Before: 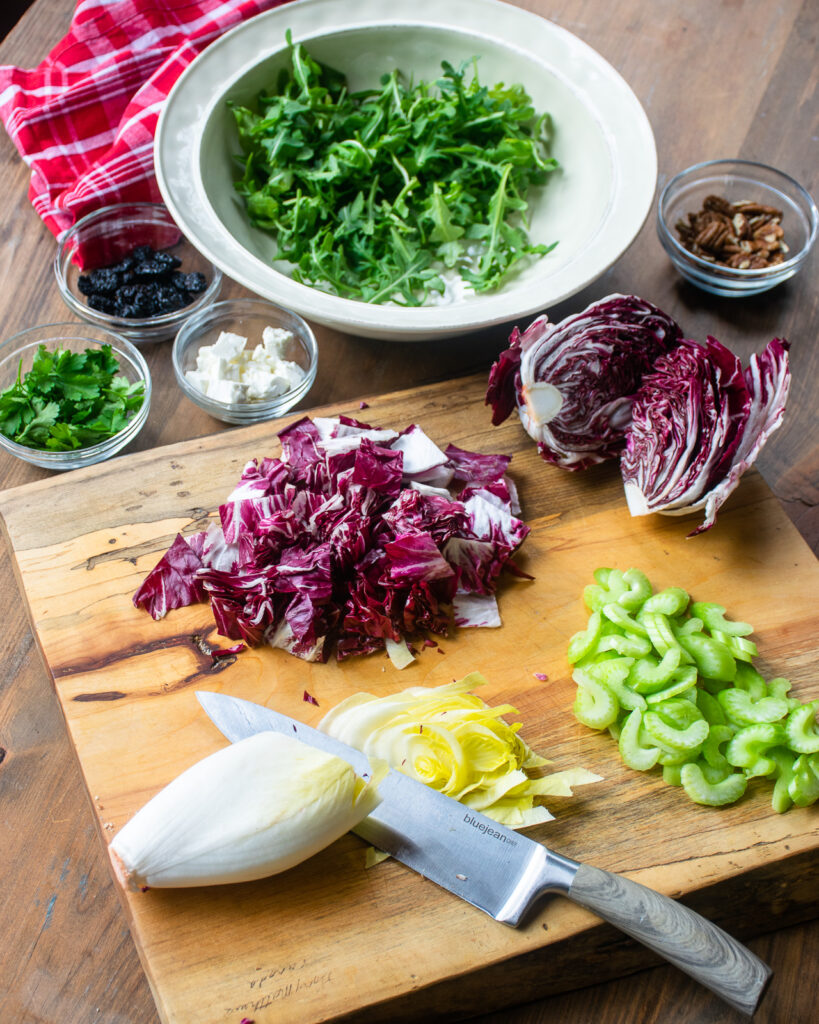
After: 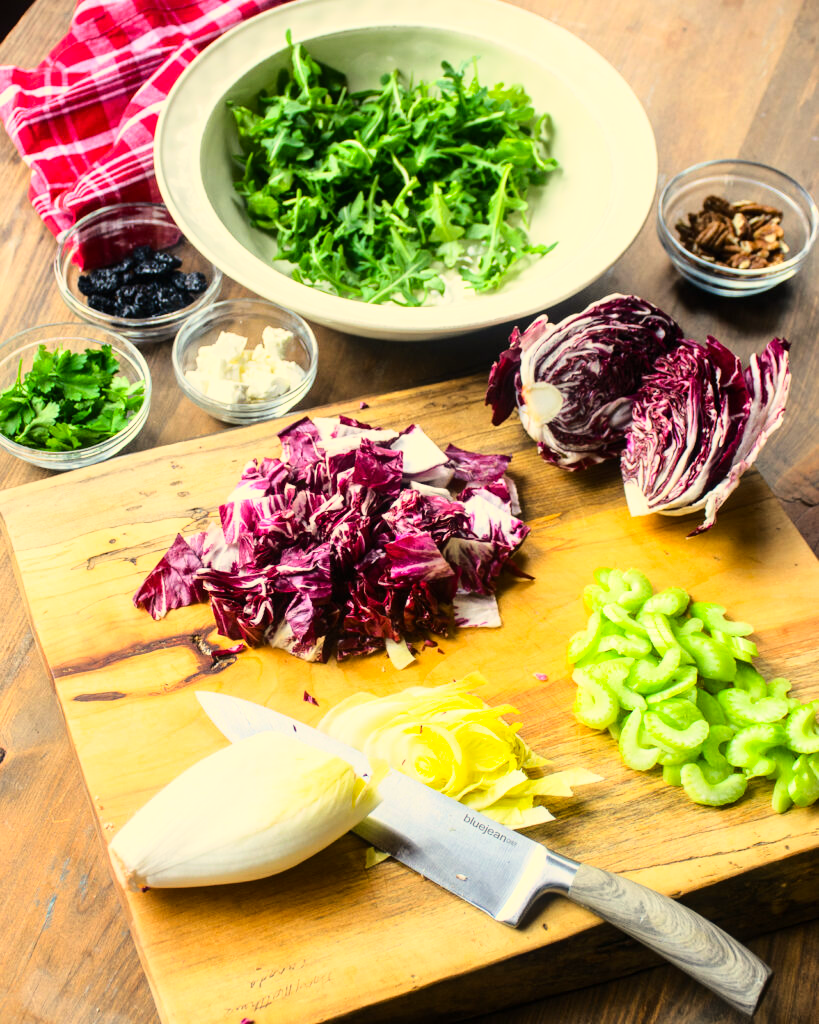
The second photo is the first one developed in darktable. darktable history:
color correction: highlights a* 2.72, highlights b* 22.8
base curve: curves: ch0 [(0, 0) (0.028, 0.03) (0.121, 0.232) (0.46, 0.748) (0.859, 0.968) (1, 1)]
